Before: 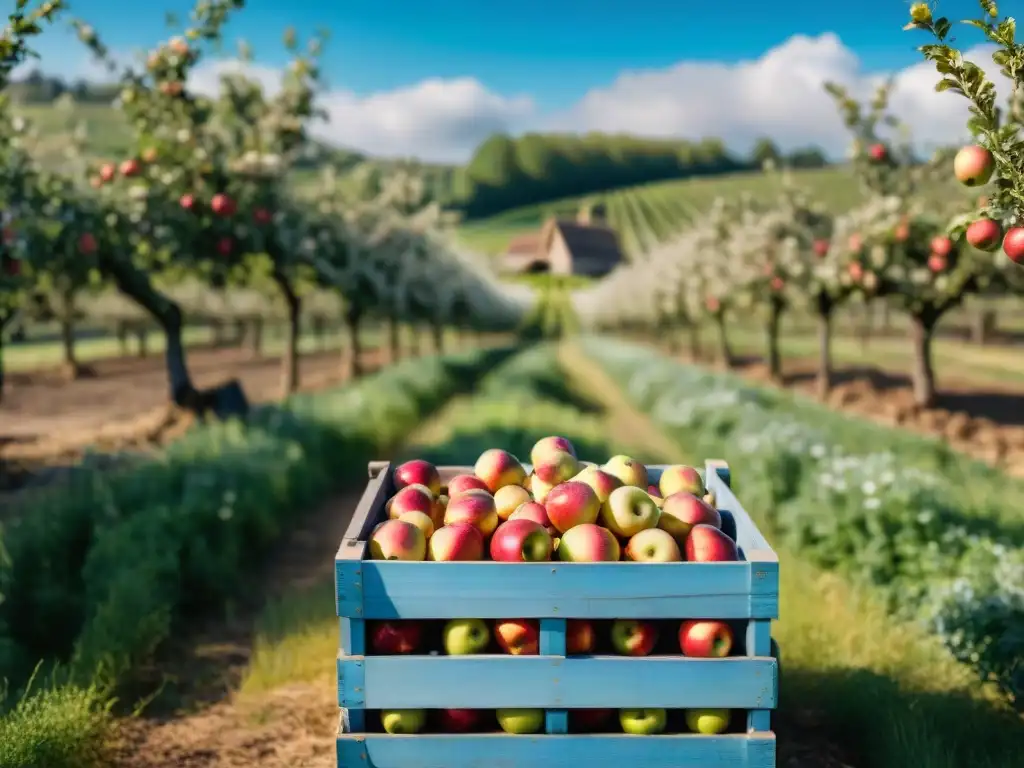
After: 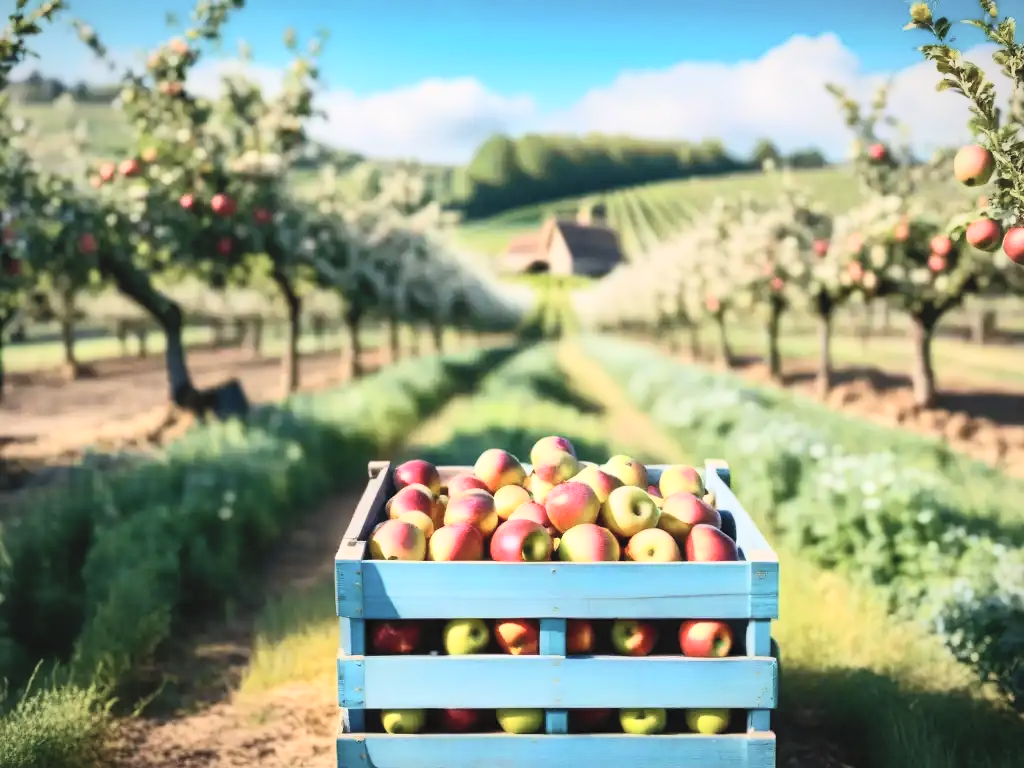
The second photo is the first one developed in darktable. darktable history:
contrast brightness saturation: contrast 0.378, brightness 0.524
vignetting: fall-off start 84.98%, fall-off radius 80.87%, brightness -0.467, saturation -0.31, width/height ratio 1.216
